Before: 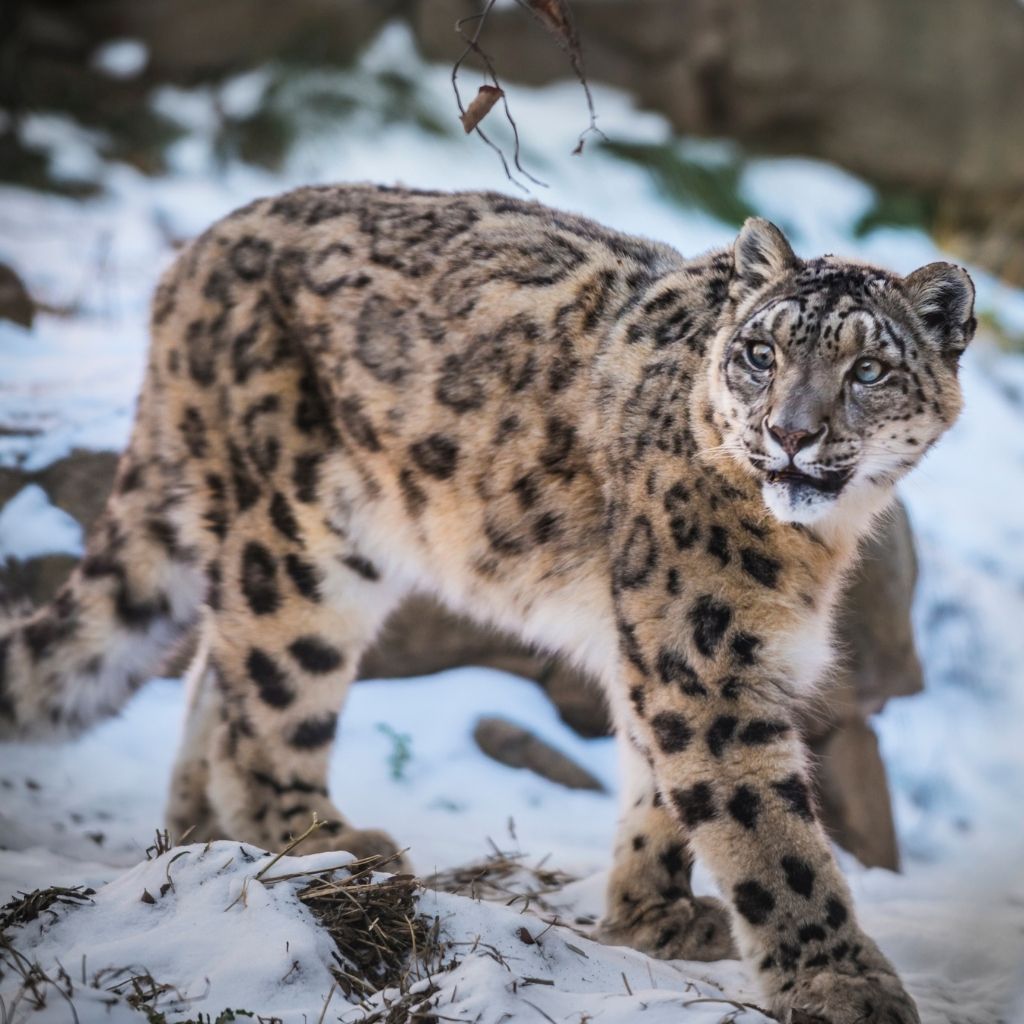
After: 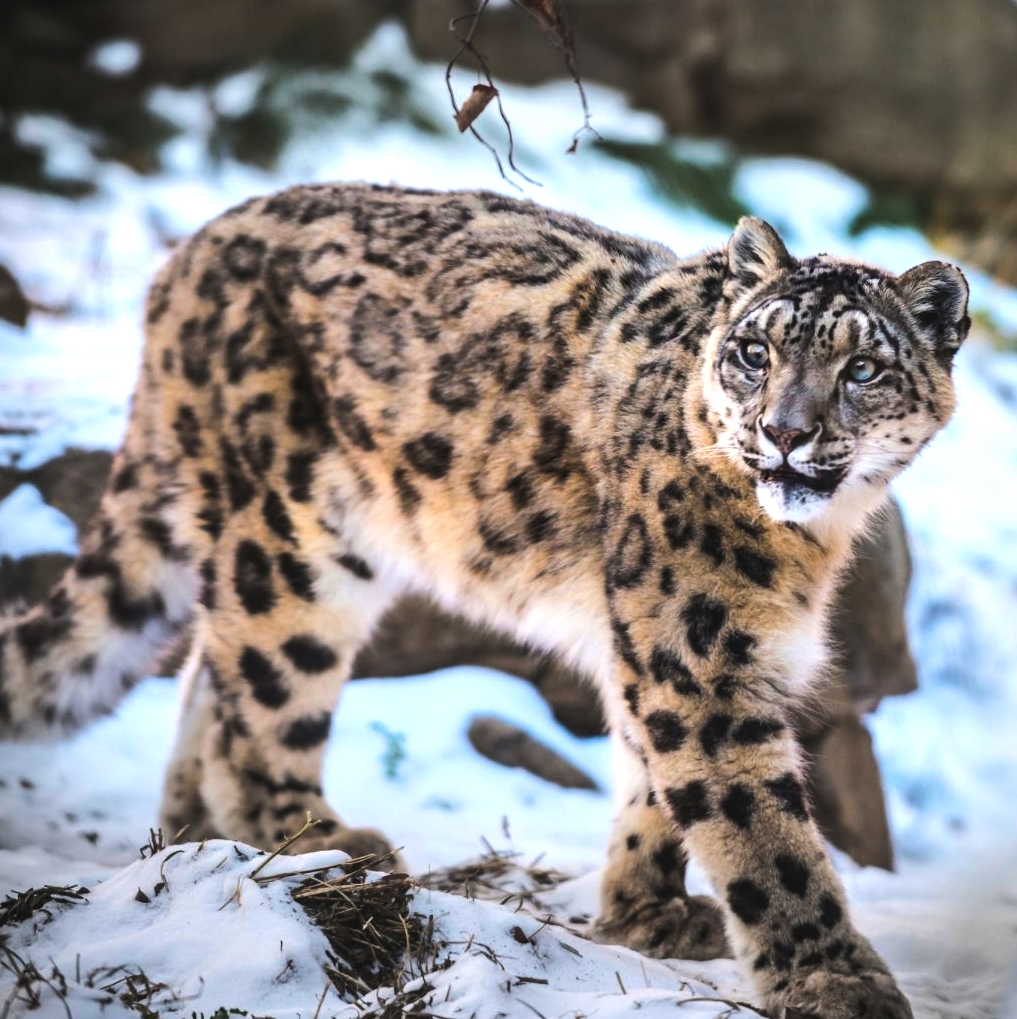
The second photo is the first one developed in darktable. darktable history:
crop and rotate: left 0.614%, top 0.179%, bottom 0.309%
color balance rgb: global offset › luminance 0.71%, perceptual saturation grading › global saturation -11.5%, perceptual brilliance grading › highlights 17.77%, perceptual brilliance grading › mid-tones 31.71%, perceptual brilliance grading › shadows -31.01%, global vibrance 50%
